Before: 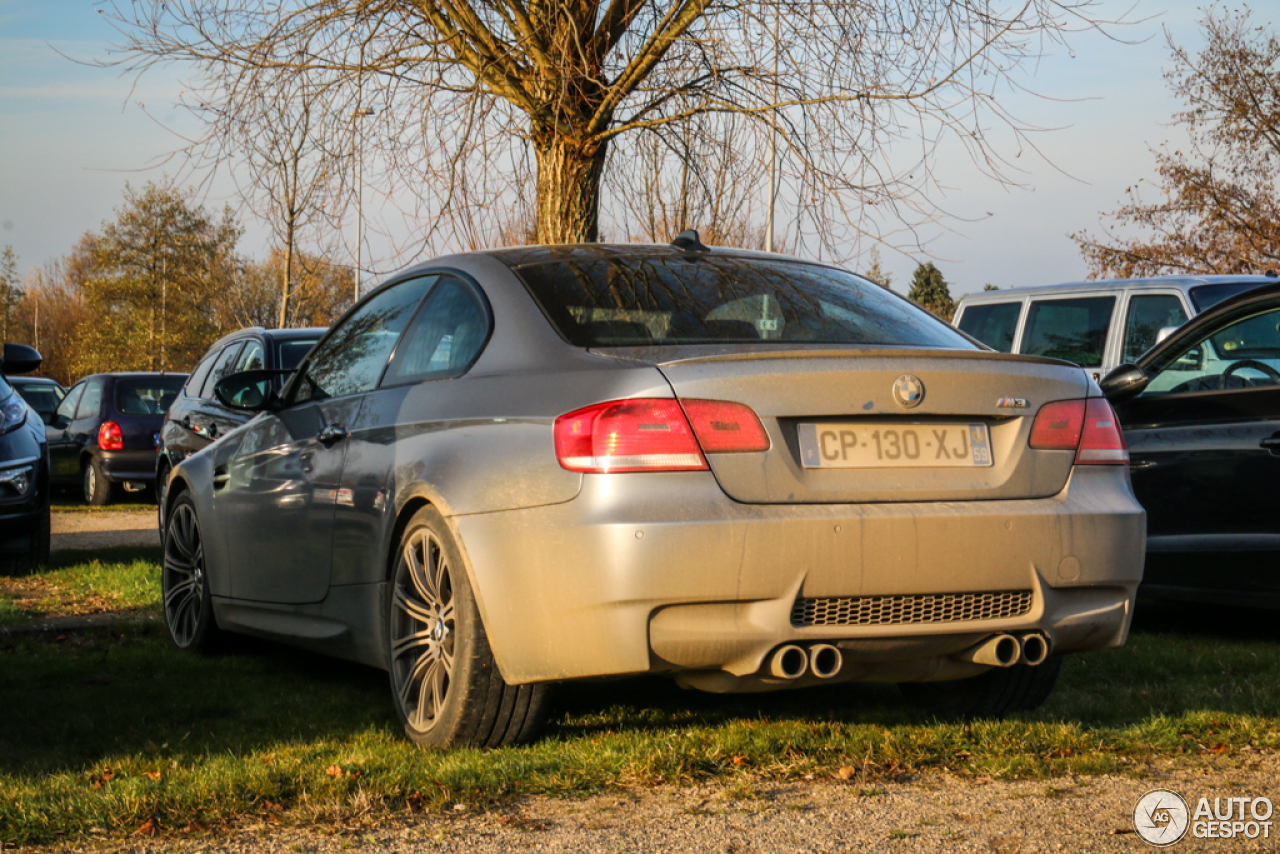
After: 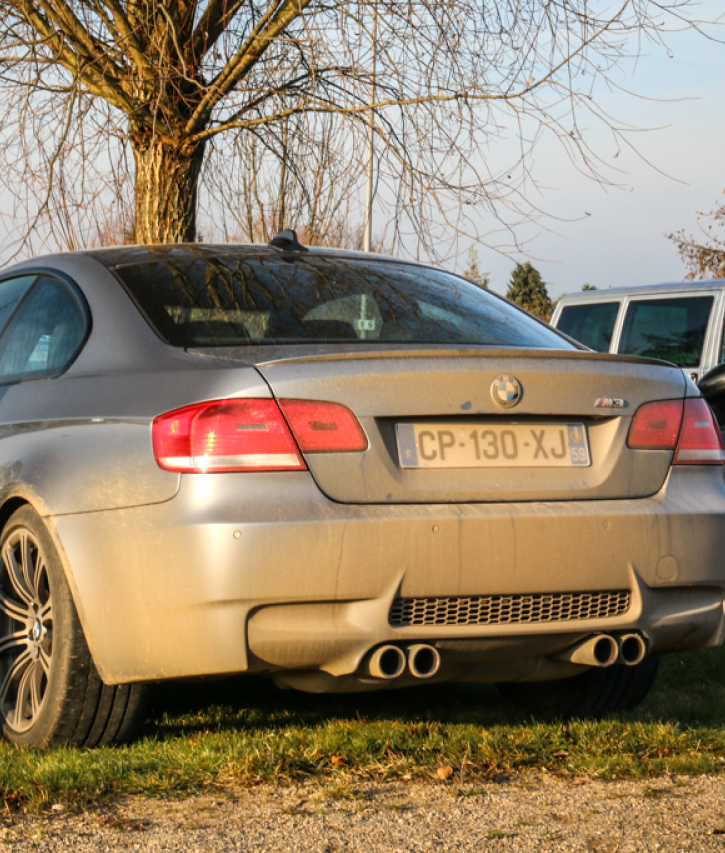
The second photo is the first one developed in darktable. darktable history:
shadows and highlights: shadows -12.5, white point adjustment 4, highlights 28.33
crop: left 31.458%, top 0%, right 11.876%
